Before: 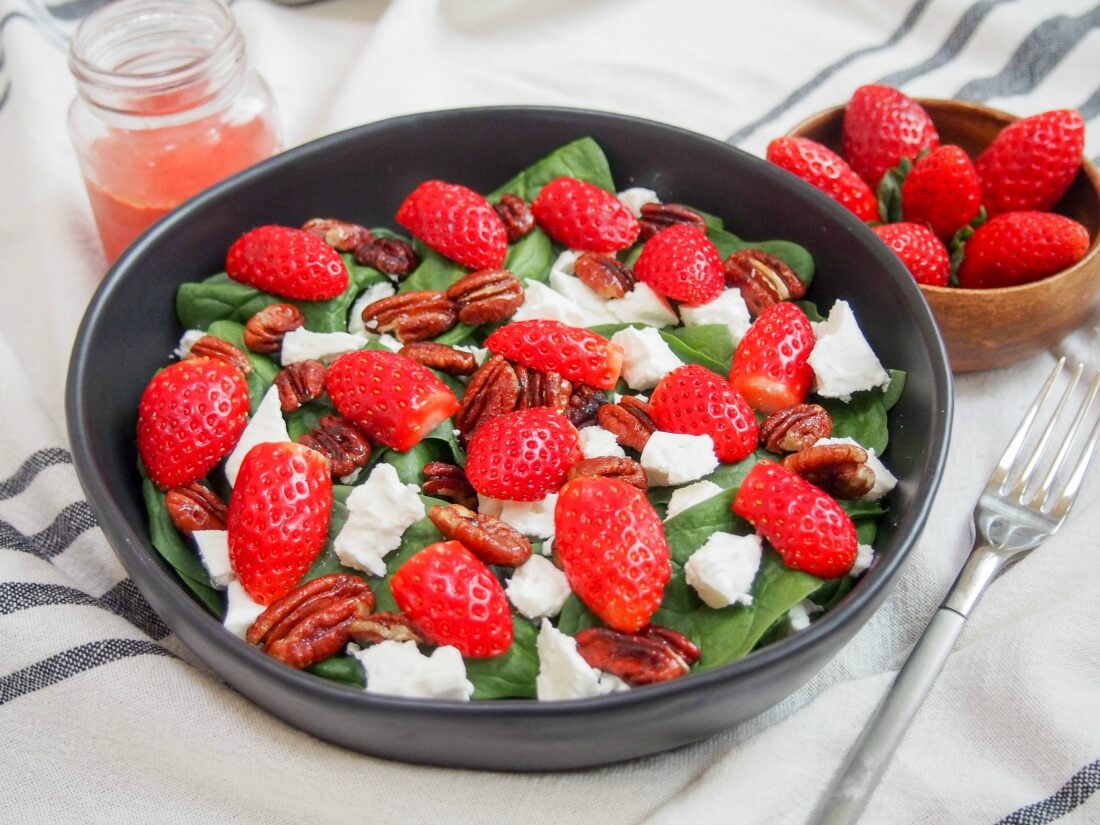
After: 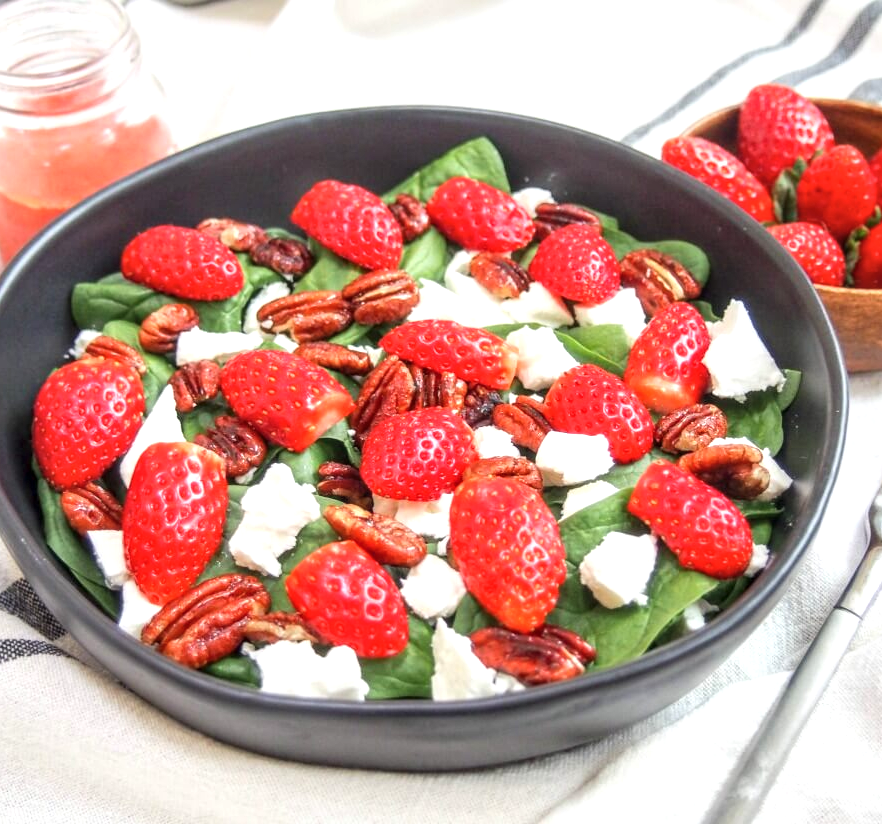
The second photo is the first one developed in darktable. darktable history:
exposure: black level correction -0.002, exposure 0.54 EV, compensate highlight preservation false
contrast brightness saturation: contrast 0.05, brightness 0.06, saturation 0.01
crop and rotate: left 9.597%, right 10.195%
local contrast: detail 130%
